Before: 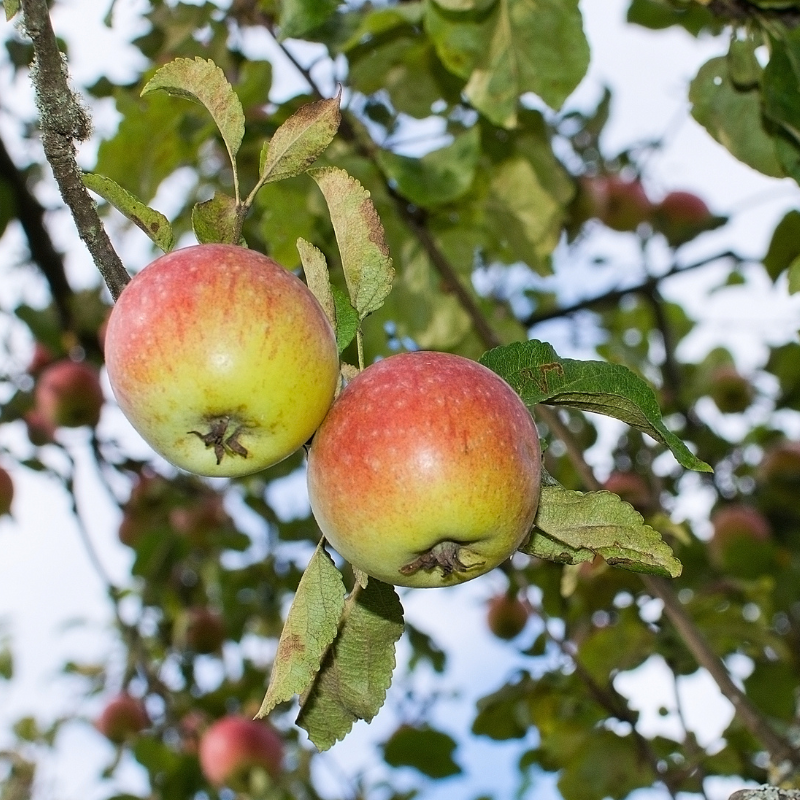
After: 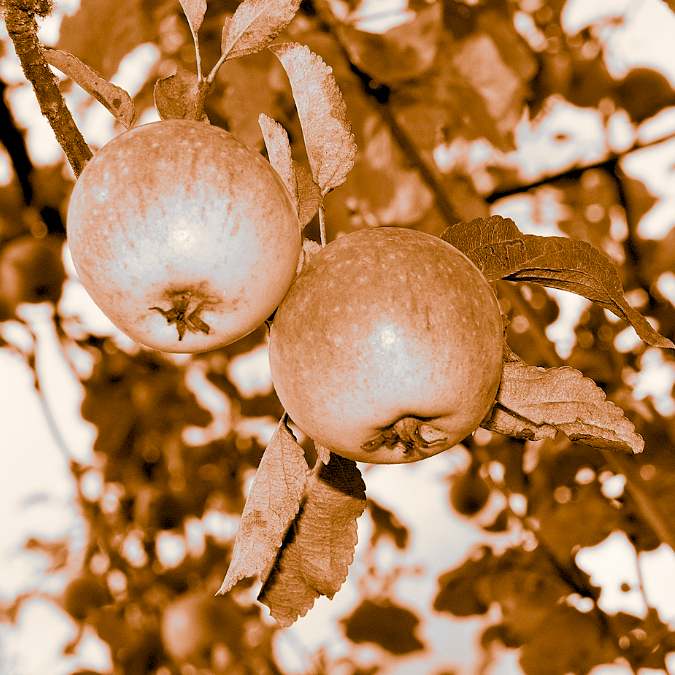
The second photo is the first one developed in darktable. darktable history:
rgb levels: levels [[0.013, 0.434, 0.89], [0, 0.5, 1], [0, 0.5, 1]]
monochrome: a 30.25, b 92.03
split-toning: shadows › hue 26°, shadows › saturation 0.92, highlights › hue 40°, highlights › saturation 0.92, balance -63, compress 0%
crop and rotate: left 4.842%, top 15.51%, right 10.668%
